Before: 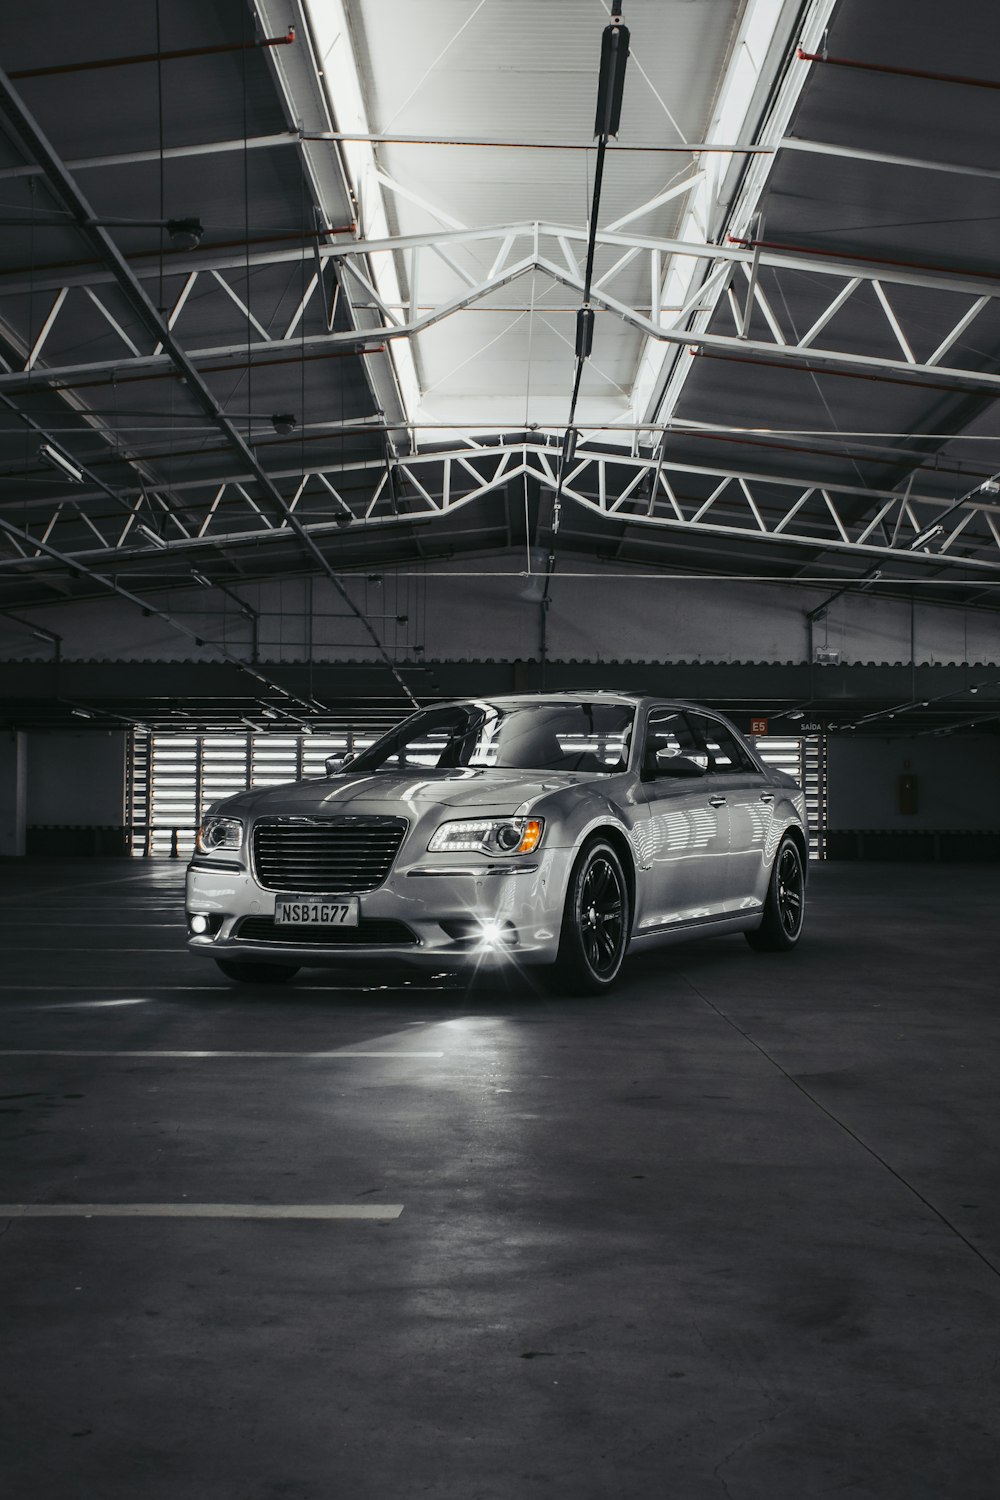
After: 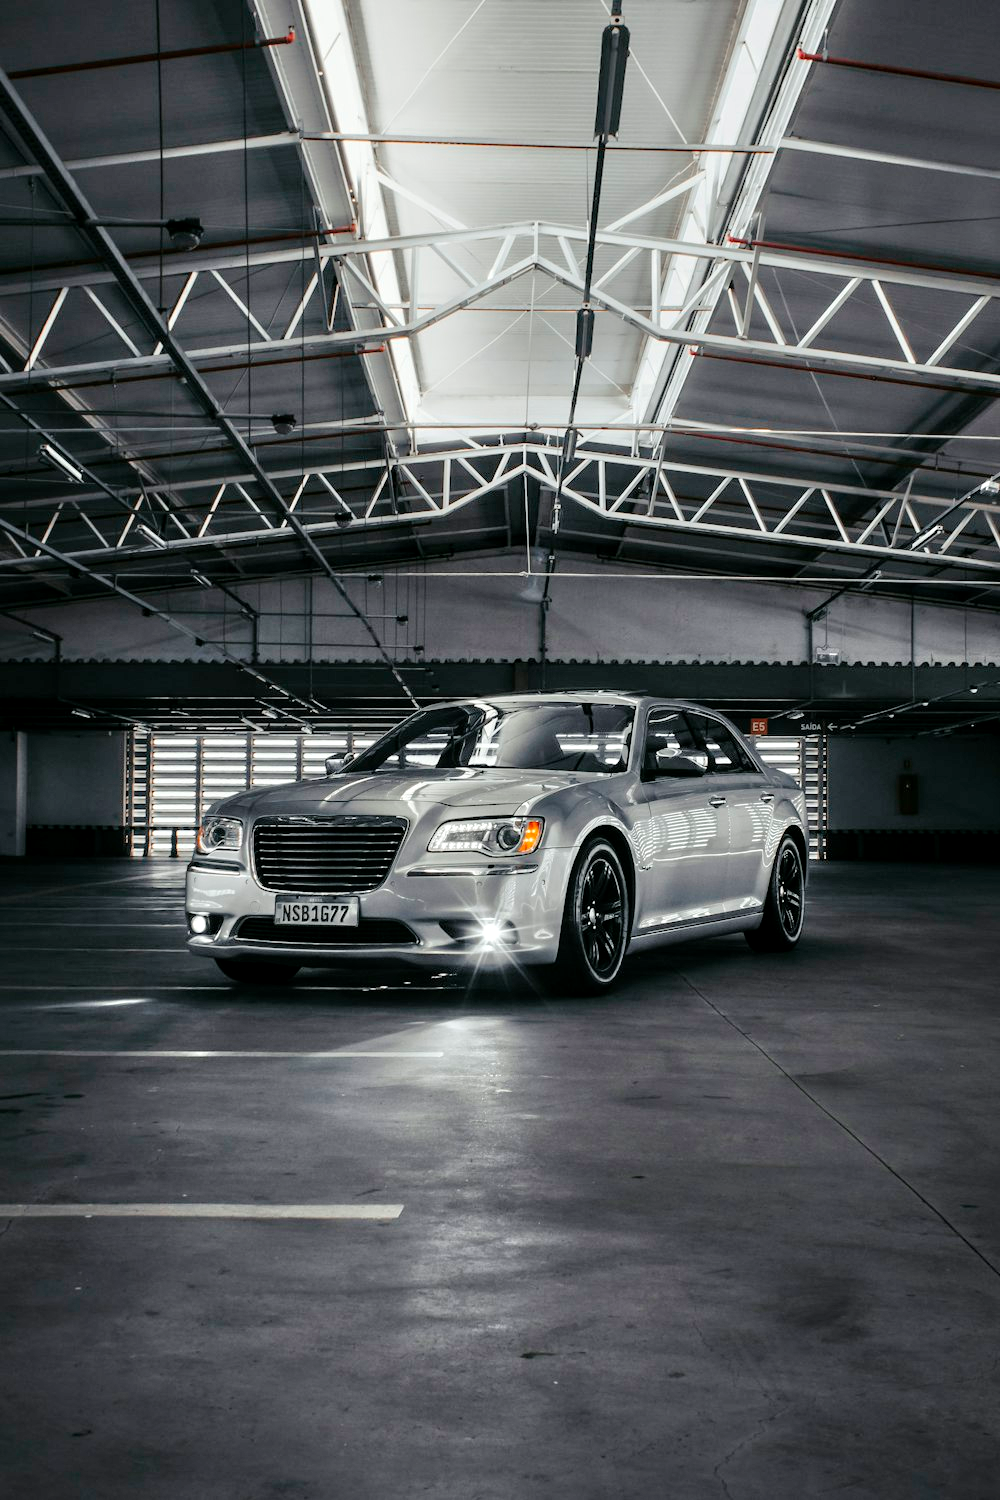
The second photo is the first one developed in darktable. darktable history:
local contrast: highlights 100%, shadows 100%, detail 120%, midtone range 0.2
tone equalizer: -7 EV 0.15 EV, -6 EV 0.6 EV, -5 EV 1.15 EV, -4 EV 1.33 EV, -3 EV 1.15 EV, -2 EV 0.6 EV, -1 EV 0.15 EV, mask exposure compensation -0.5 EV
